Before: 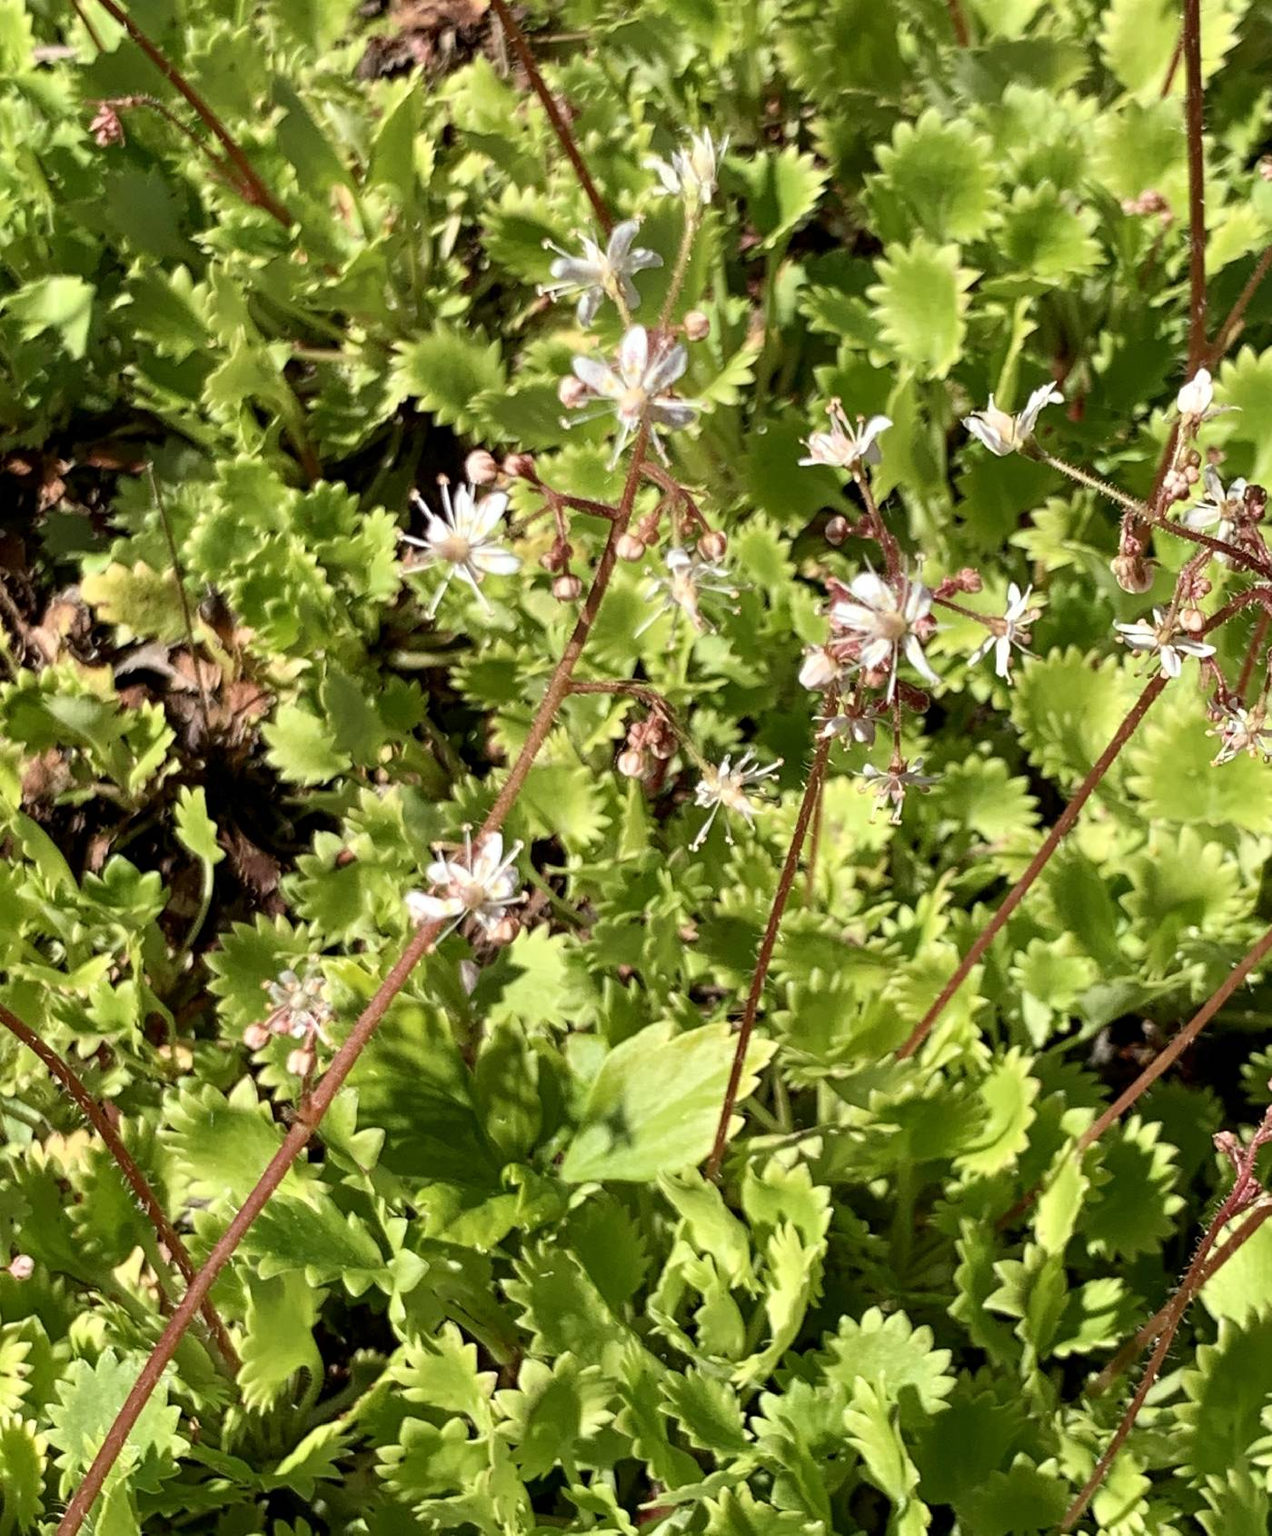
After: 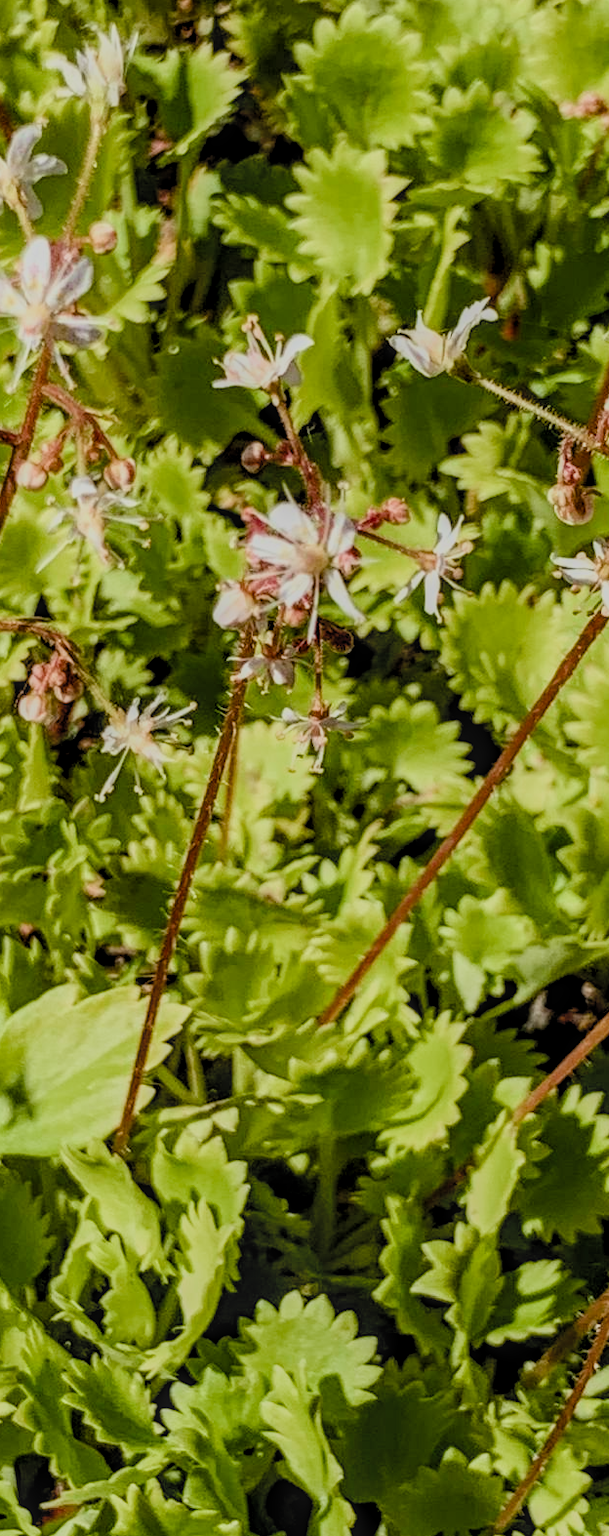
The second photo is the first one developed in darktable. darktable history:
filmic rgb: black relative exposure -7.08 EV, white relative exposure 5.35 EV, hardness 3.02, color science v5 (2021), iterations of high-quality reconstruction 0, contrast in shadows safe, contrast in highlights safe
crop: left 47.274%, top 6.817%, right 8.018%
color balance rgb: shadows lift › chroma 0.811%, shadows lift › hue 111.22°, power › chroma 0.282%, power › hue 24.13°, global offset › luminance -0.482%, linear chroma grading › shadows -7.323%, linear chroma grading › highlights -6.63%, linear chroma grading › global chroma -10.379%, linear chroma grading › mid-tones -8.35%, perceptual saturation grading › global saturation 37.256%, perceptual saturation grading › shadows 35.153%, global vibrance 20.323%
local contrast: highlights 0%, shadows 7%, detail 133%
